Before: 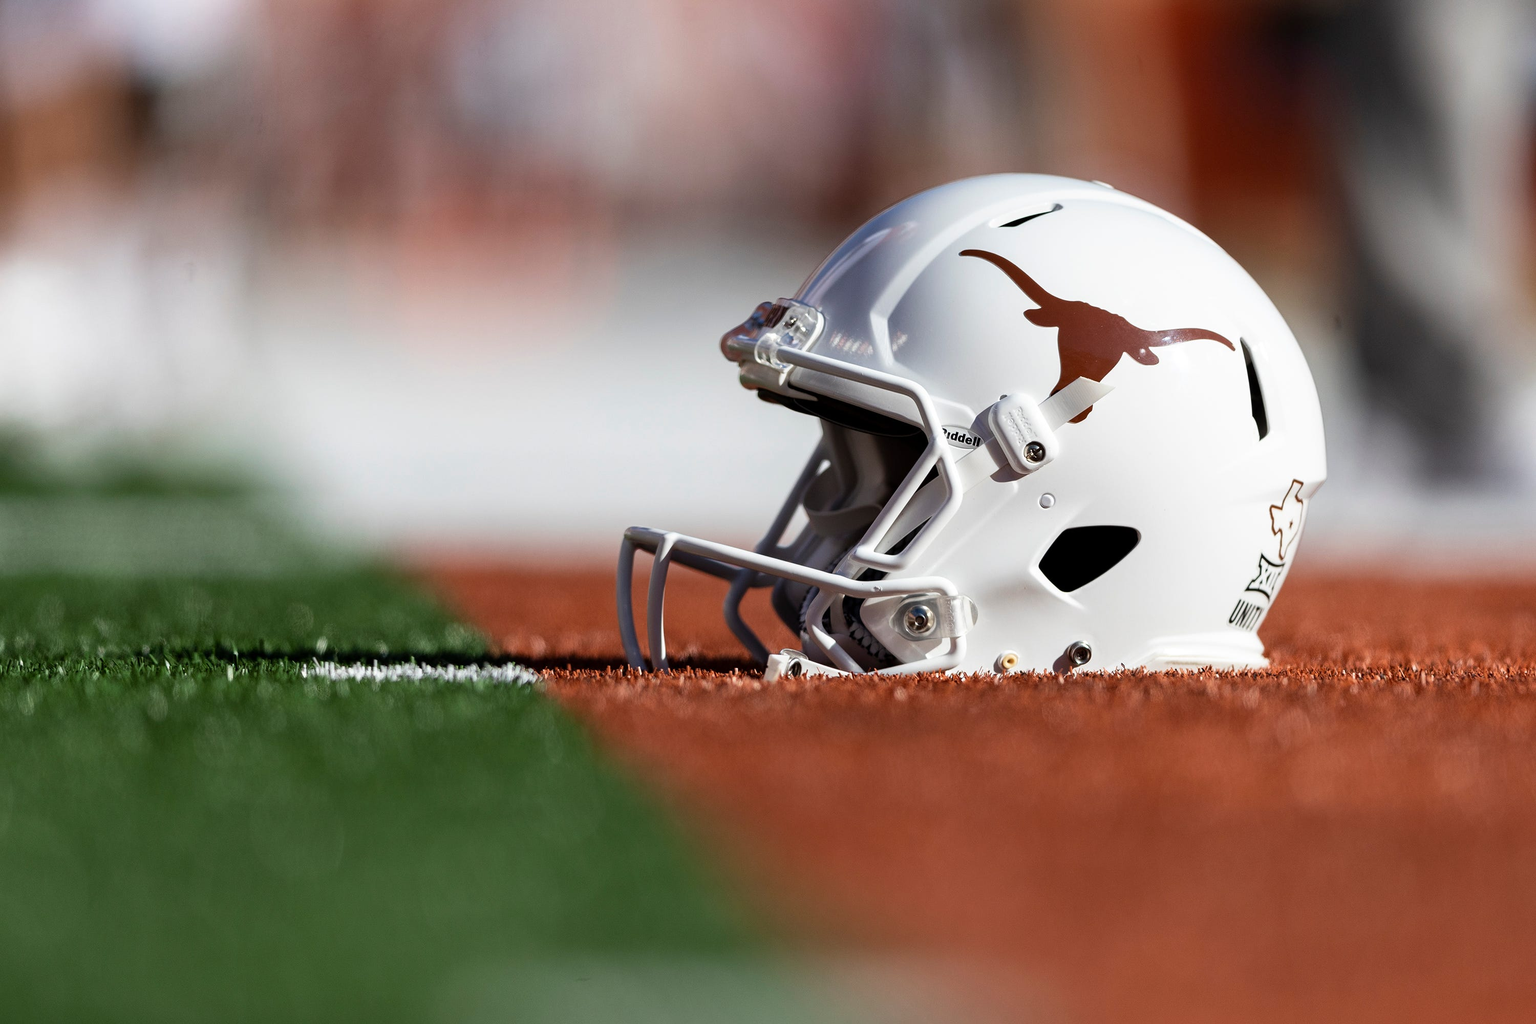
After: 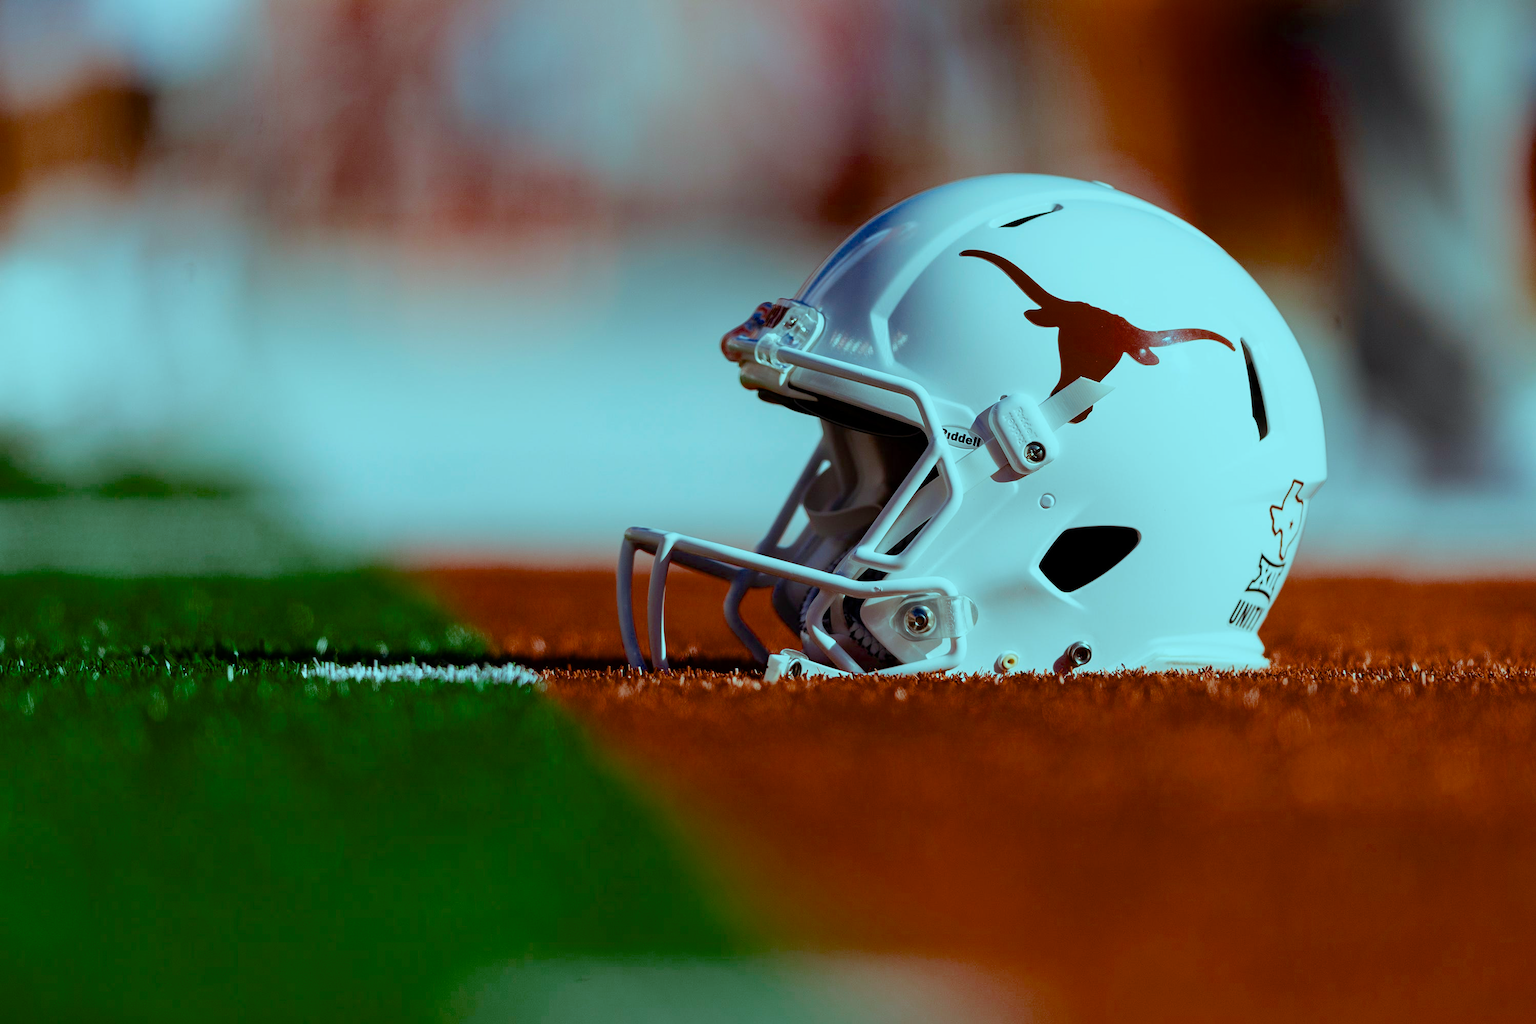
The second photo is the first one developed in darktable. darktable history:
color balance rgb: highlights gain › luminance -32.96%, highlights gain › chroma 5.742%, highlights gain › hue 214.22°, shadows fall-off 101.987%, perceptual saturation grading › global saturation 20%, perceptual saturation grading › highlights -25.267%, perceptual saturation grading › shadows 49.945%, mask middle-gray fulcrum 22.299%, saturation formula JzAzBz (2021)
